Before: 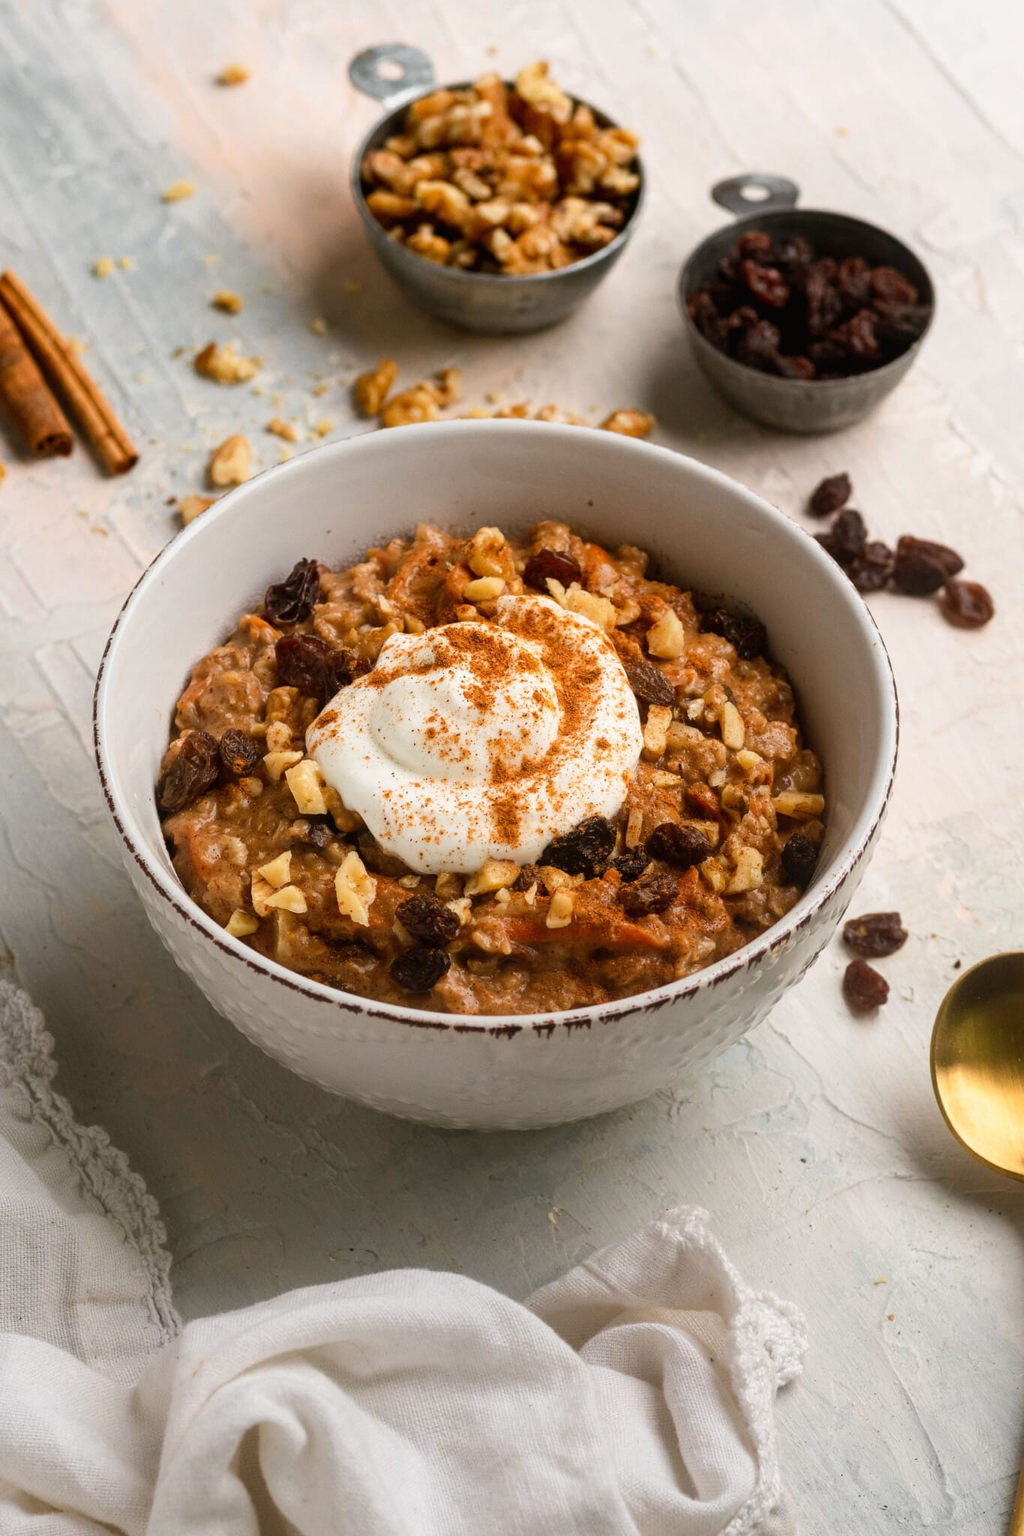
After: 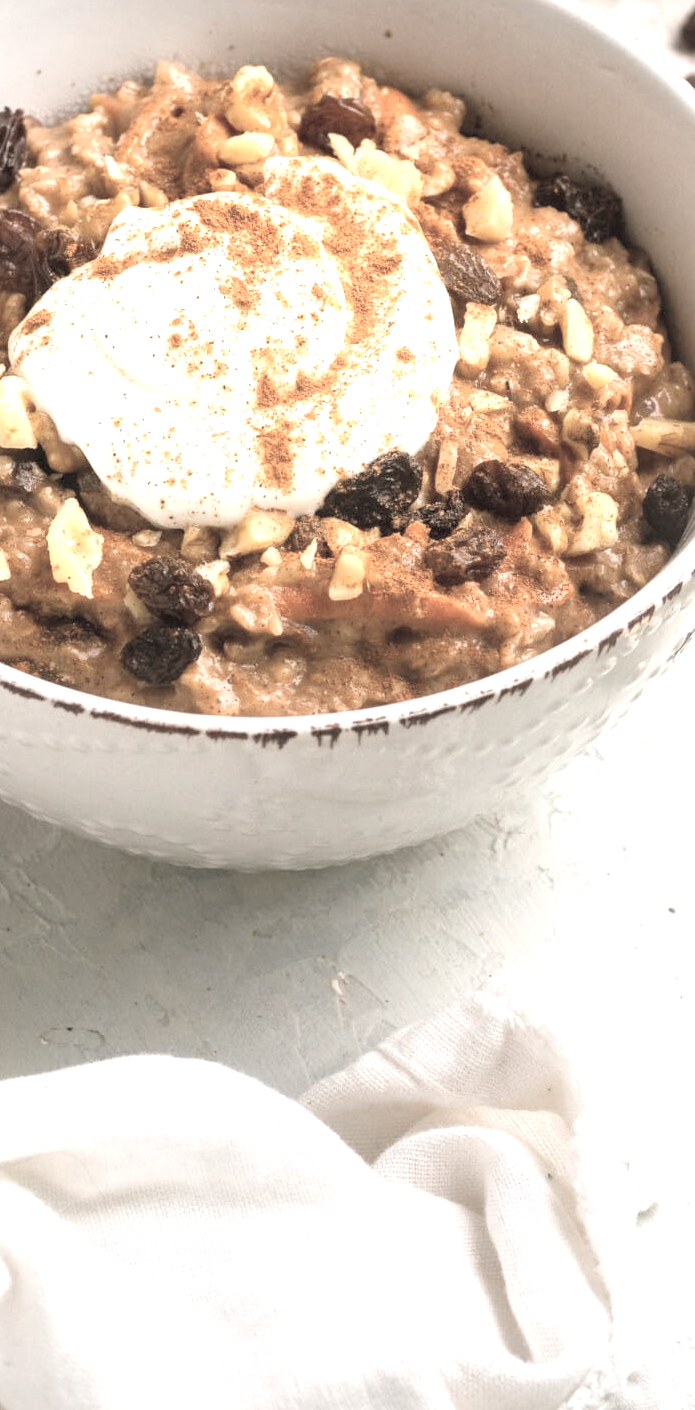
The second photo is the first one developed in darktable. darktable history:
crop and rotate: left 29.237%, top 31.152%, right 19.807%
exposure: black level correction 0, exposure 1.2 EV, compensate exposure bias true, compensate highlight preservation false
vignetting: fall-off start 100%, fall-off radius 71%, brightness -0.434, saturation -0.2, width/height ratio 1.178, dithering 8-bit output, unbound false
contrast brightness saturation: brightness 0.18, saturation -0.5
